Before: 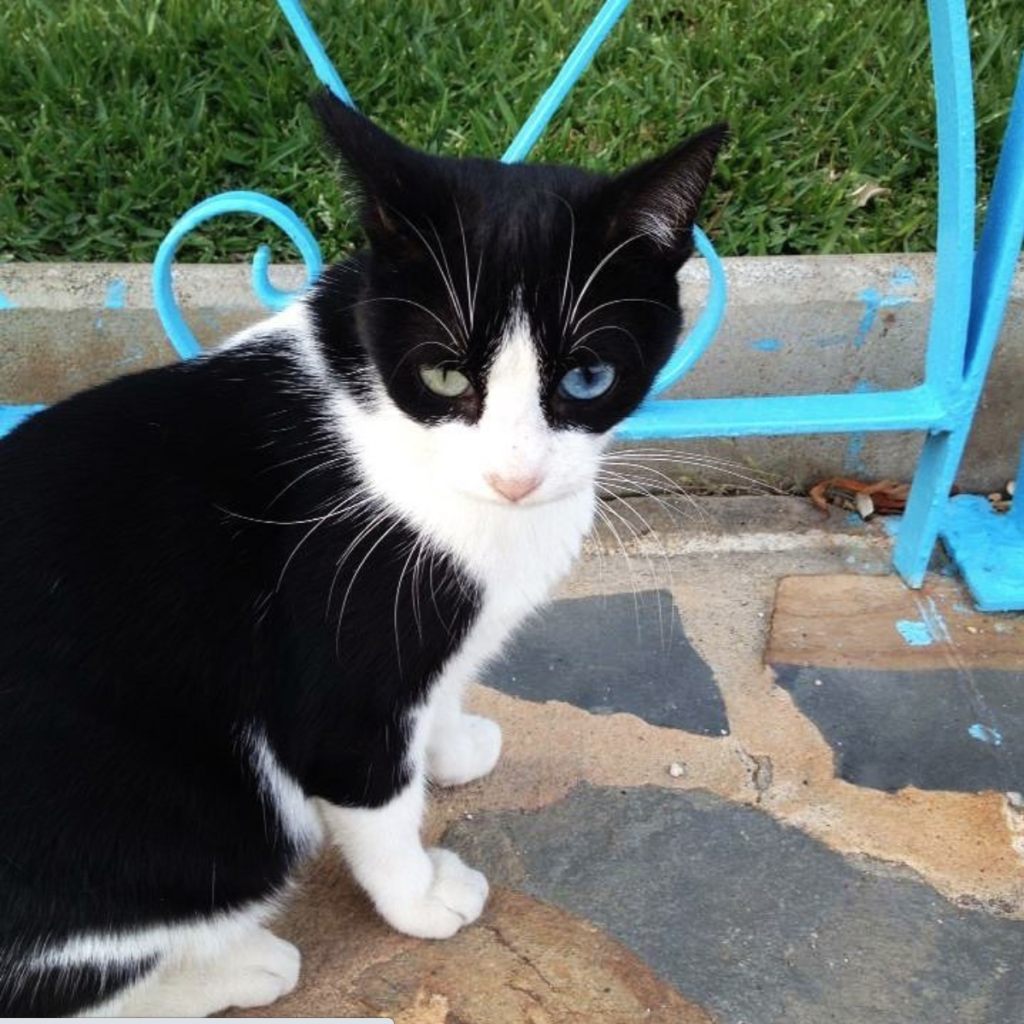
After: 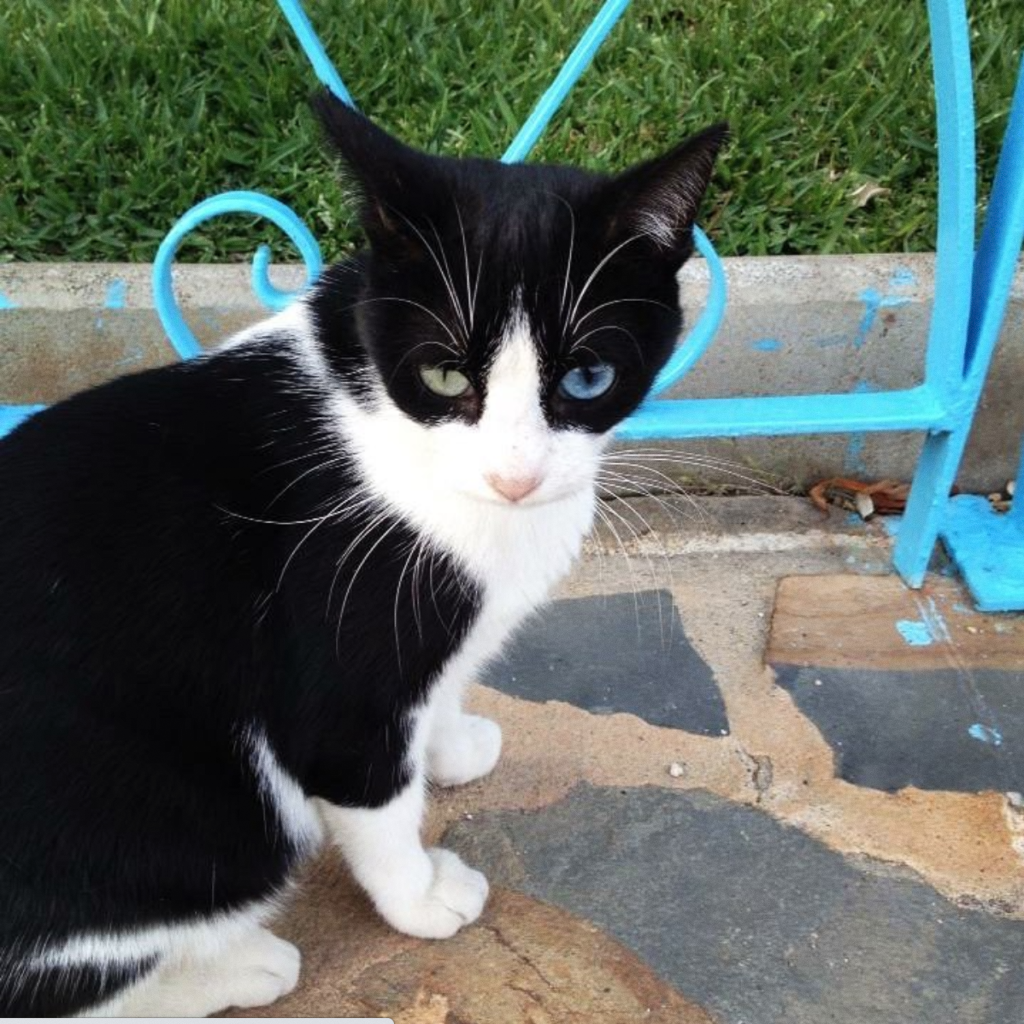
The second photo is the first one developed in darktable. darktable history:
grain: coarseness 0.09 ISO, strength 10%
shadows and highlights: shadows 32, highlights -32, soften with gaussian
